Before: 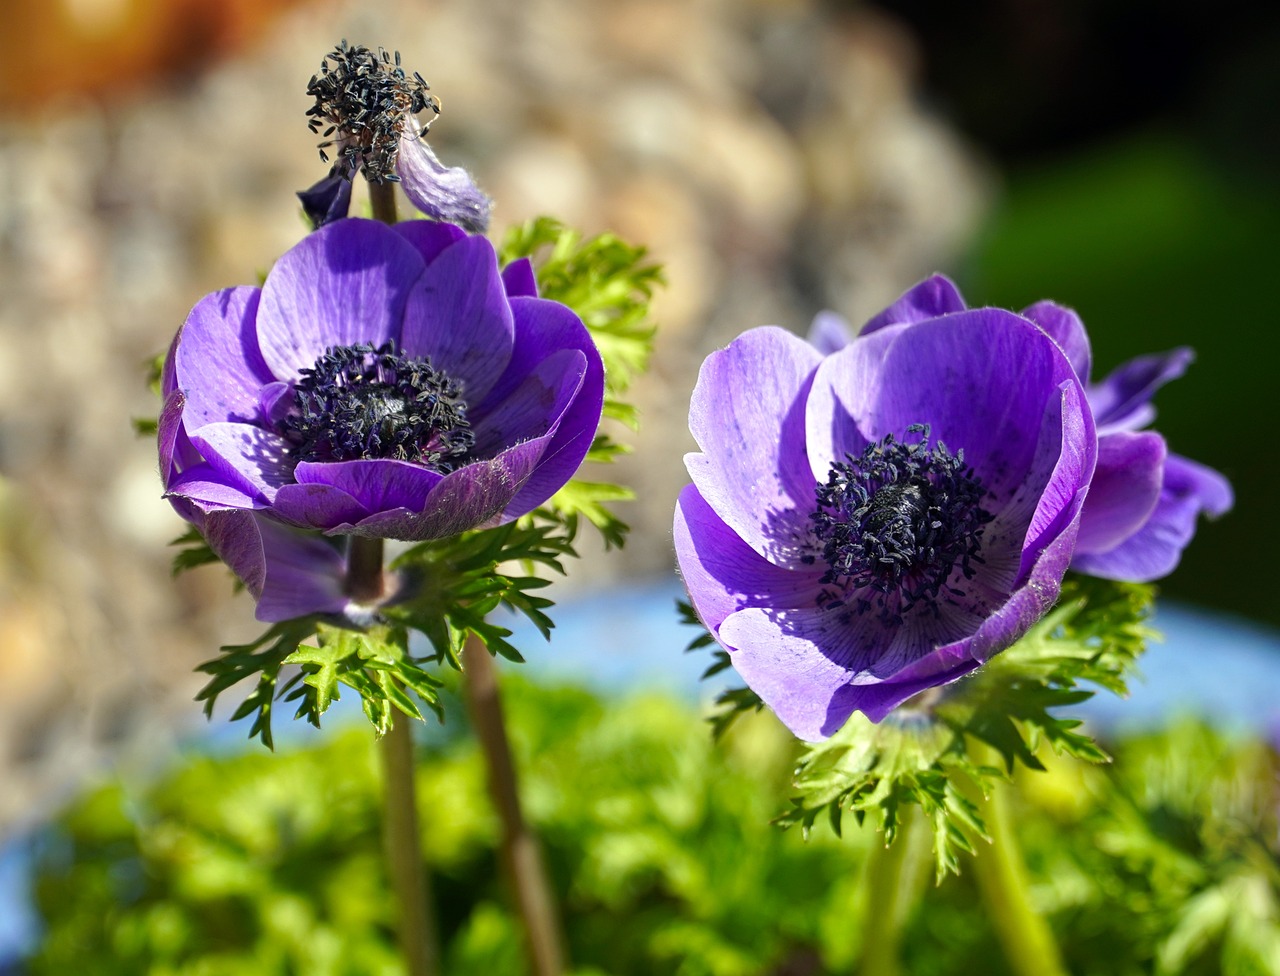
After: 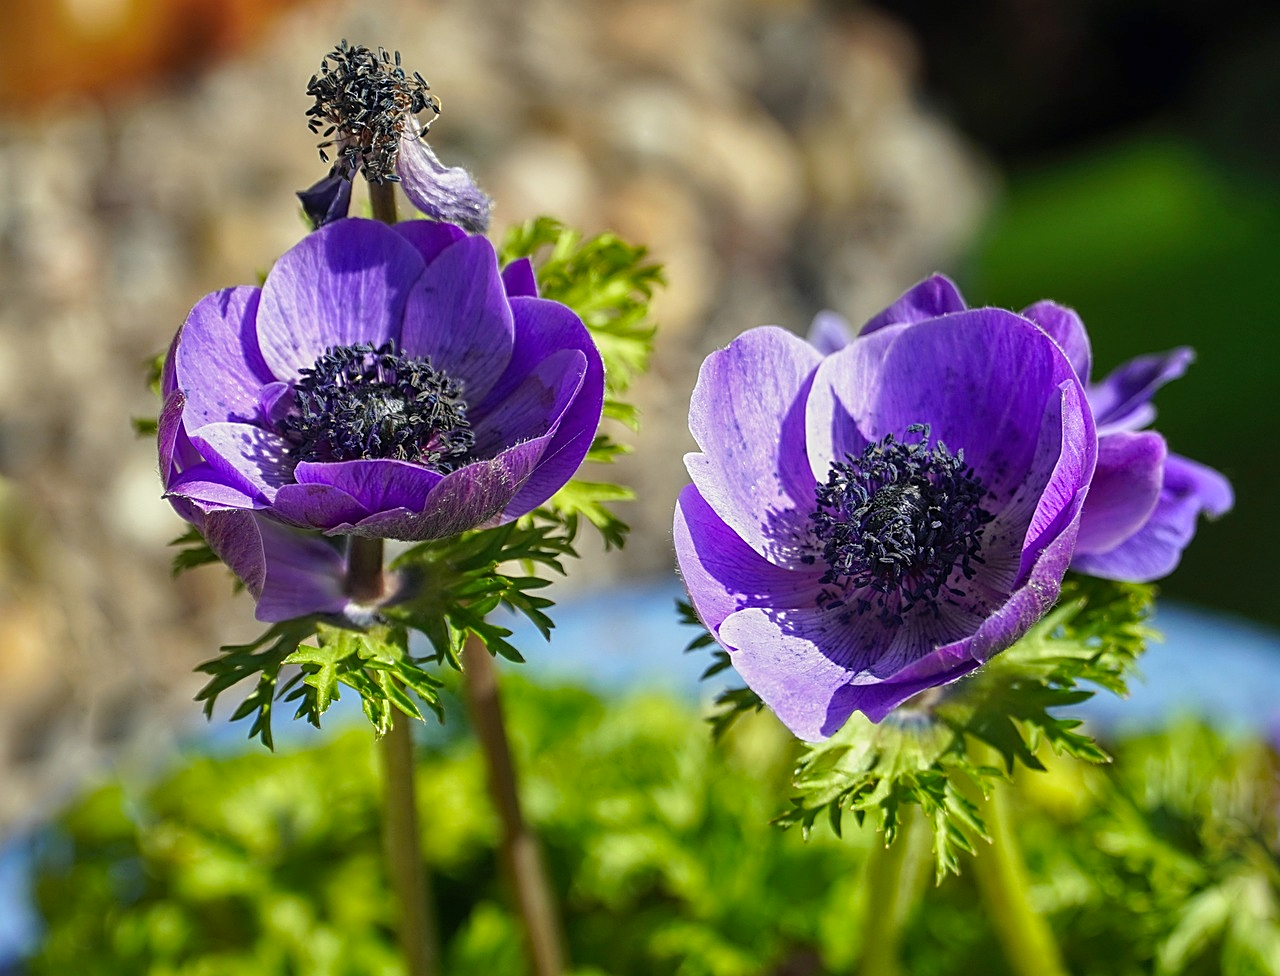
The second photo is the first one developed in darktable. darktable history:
shadows and highlights: white point adjustment -3.64, highlights -63.34, highlights color adjustment 42%, soften with gaussian
rotate and perspective: crop left 0, crop top 0
sharpen: on, module defaults
local contrast: detail 110%
